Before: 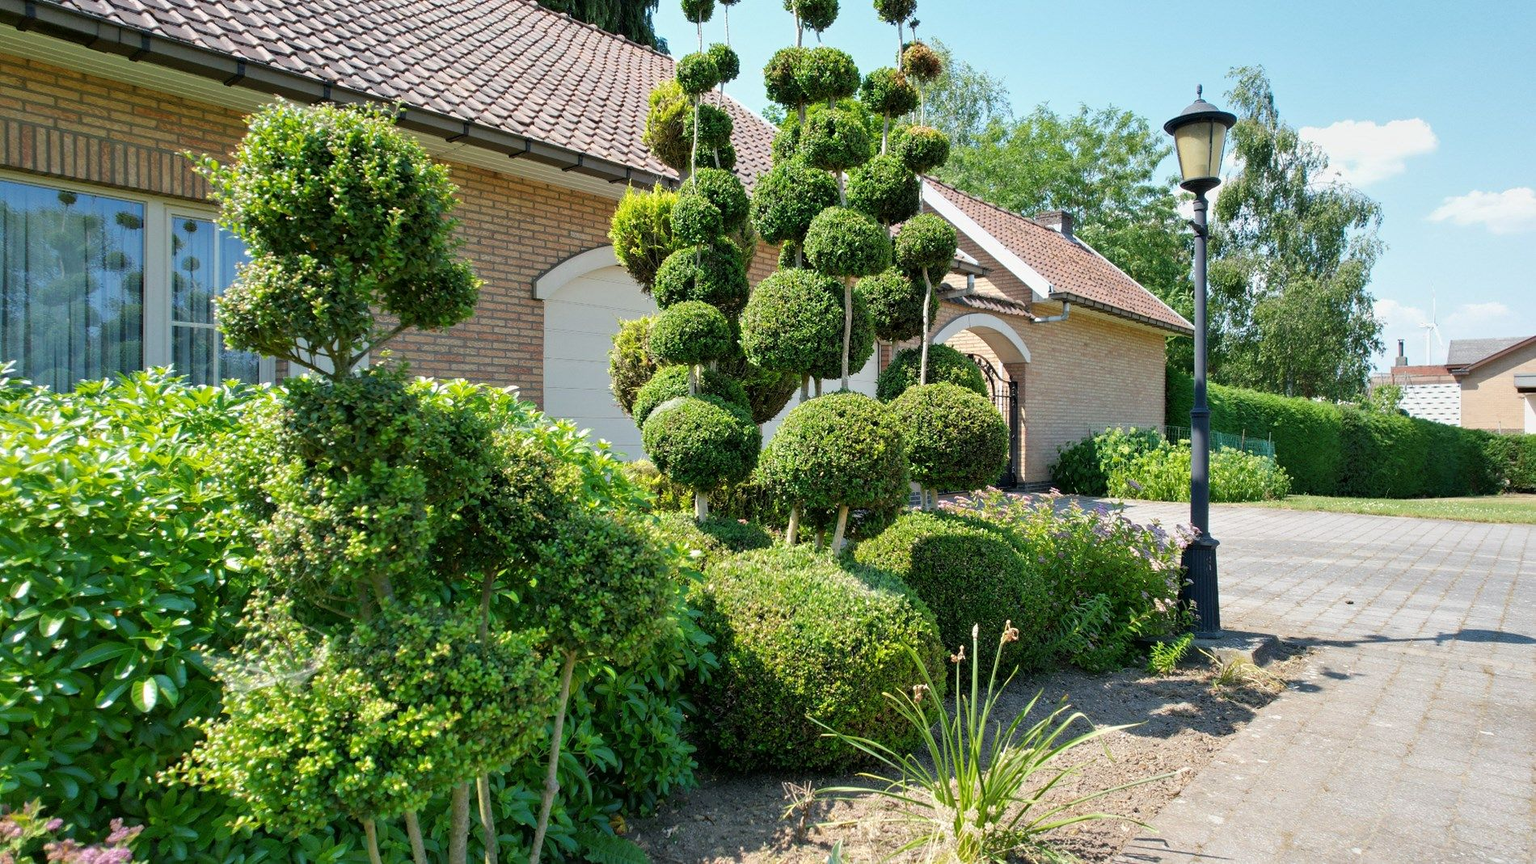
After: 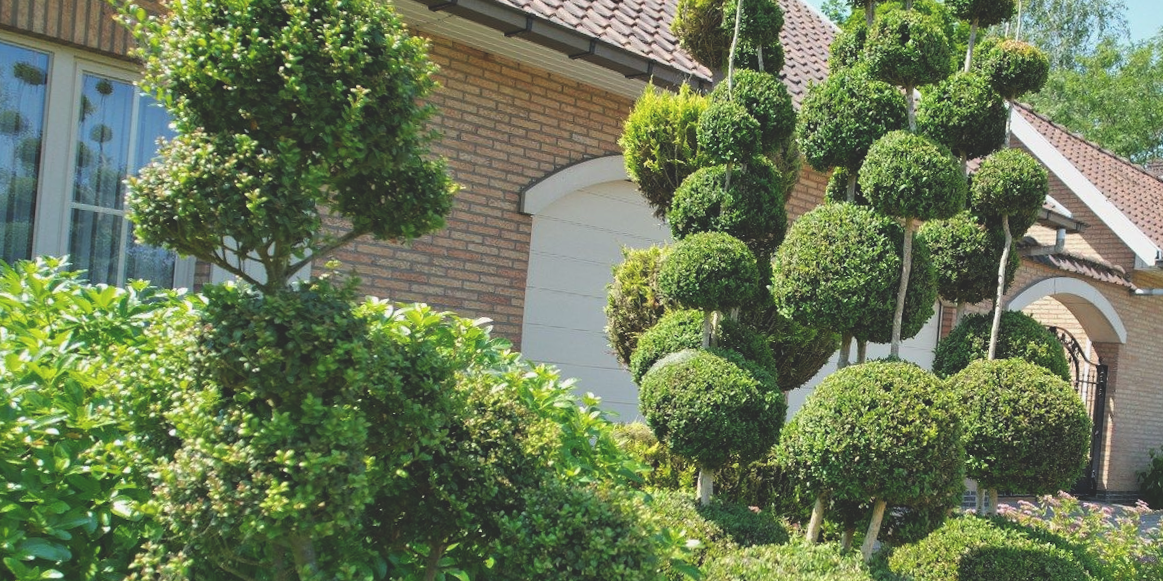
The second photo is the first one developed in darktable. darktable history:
crop and rotate: angle -4.87°, left 2.015%, top 6.994%, right 27.76%, bottom 30.596%
exposure: black level correction -0.025, exposure -0.119 EV, compensate exposure bias true, compensate highlight preservation false
